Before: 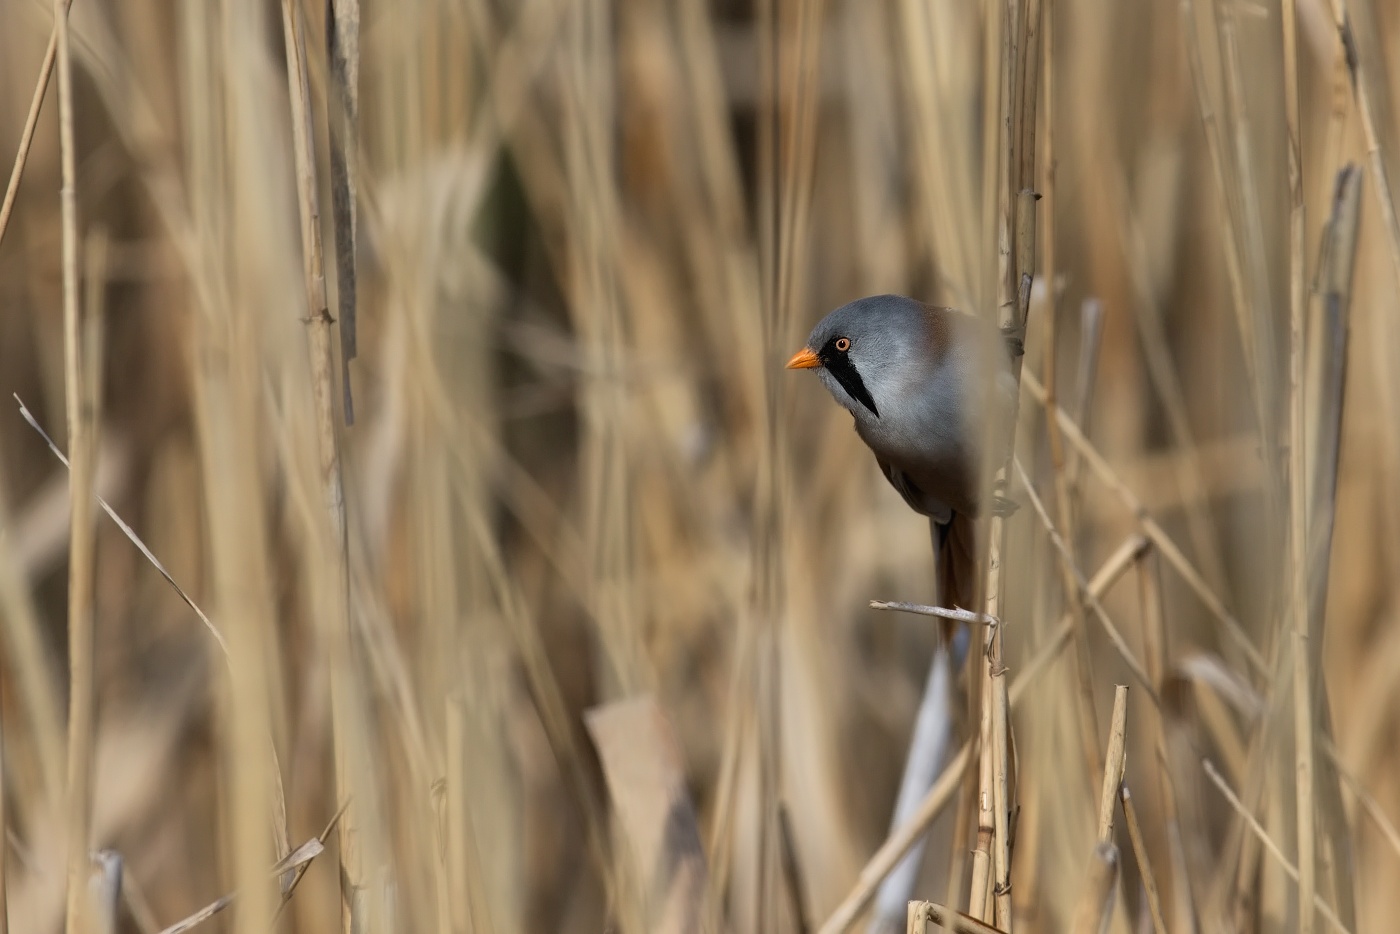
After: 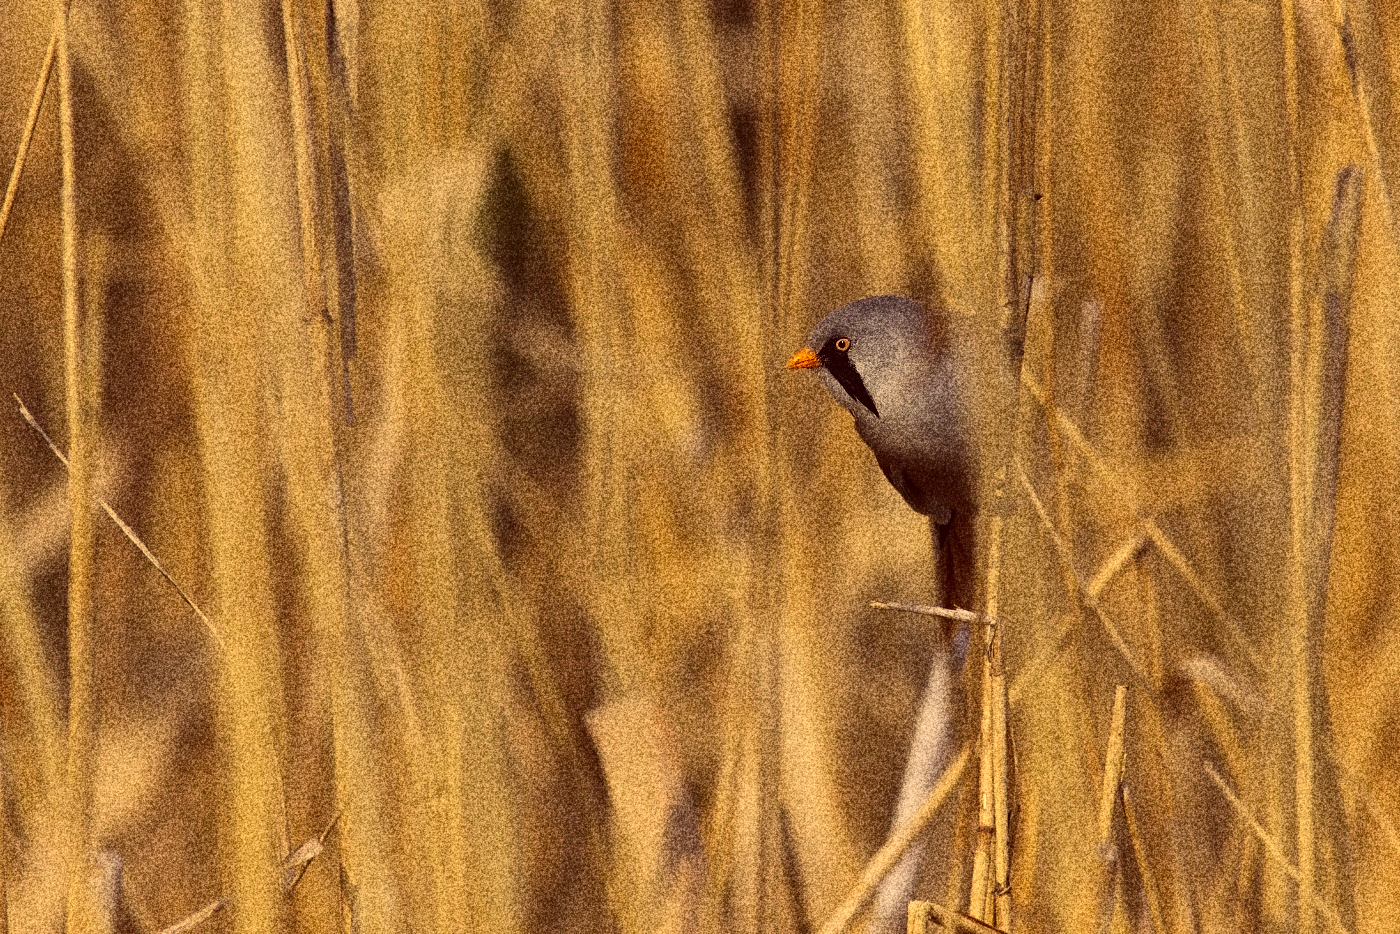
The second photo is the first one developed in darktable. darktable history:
exposure: black level correction -0.001, exposure 0.08 EV, compensate highlight preservation false
sharpen: amount 0.2
tone equalizer: on, module defaults
grain: coarseness 30.02 ISO, strength 100%
color correction: highlights a* 10.12, highlights b* 39.04, shadows a* 14.62, shadows b* 3.37
